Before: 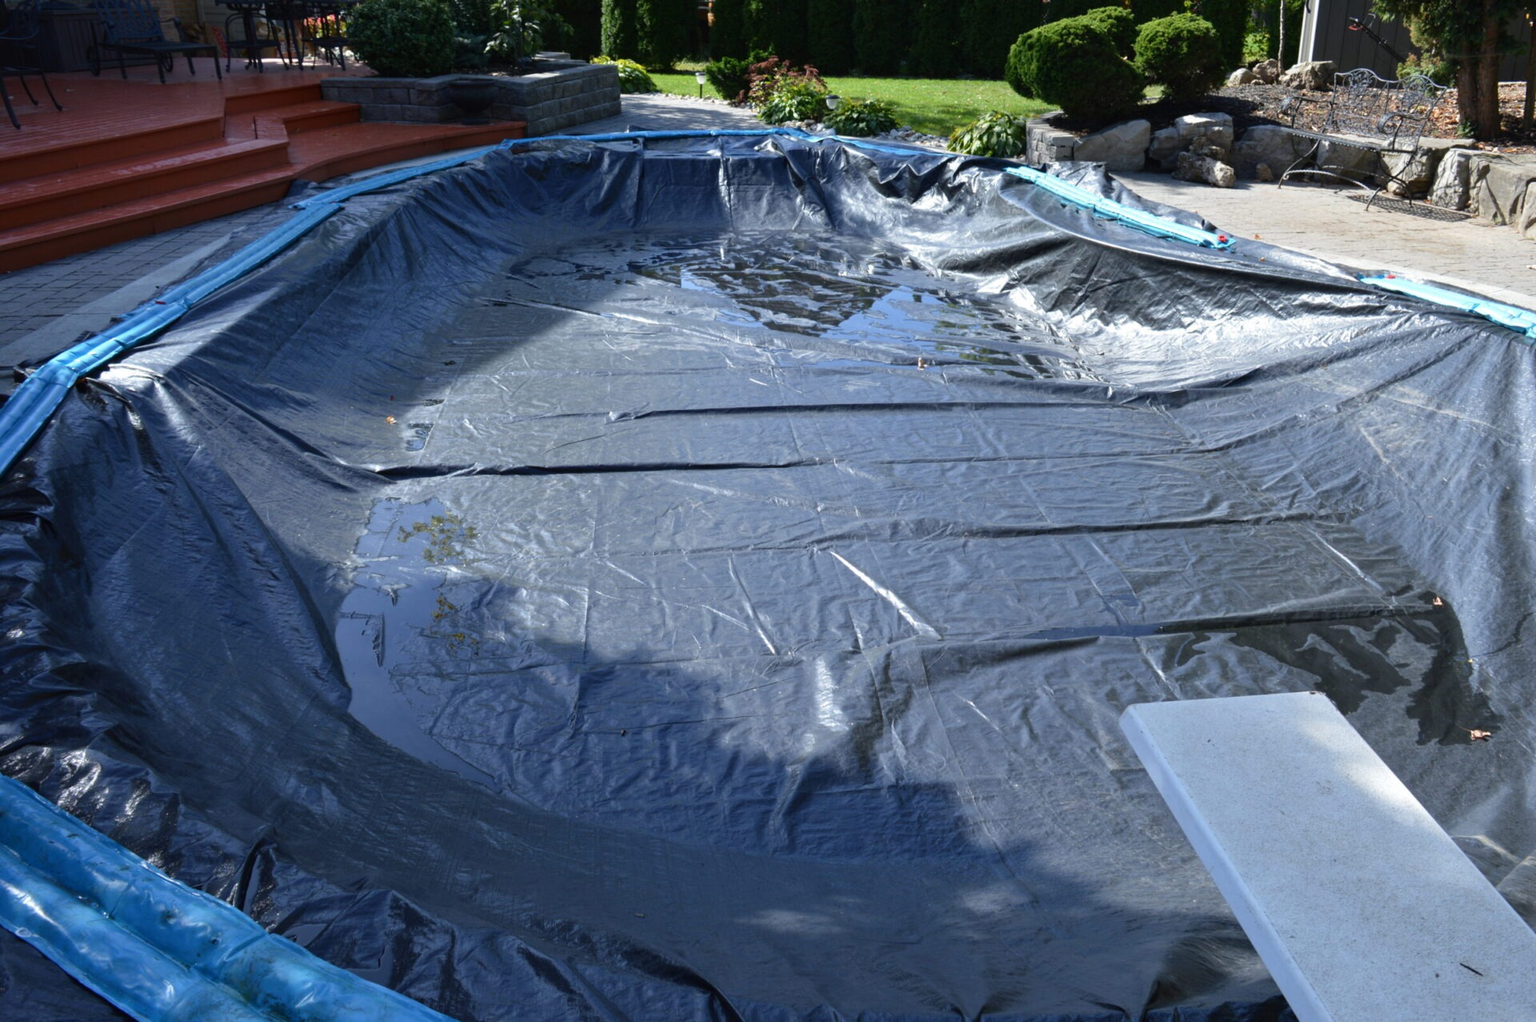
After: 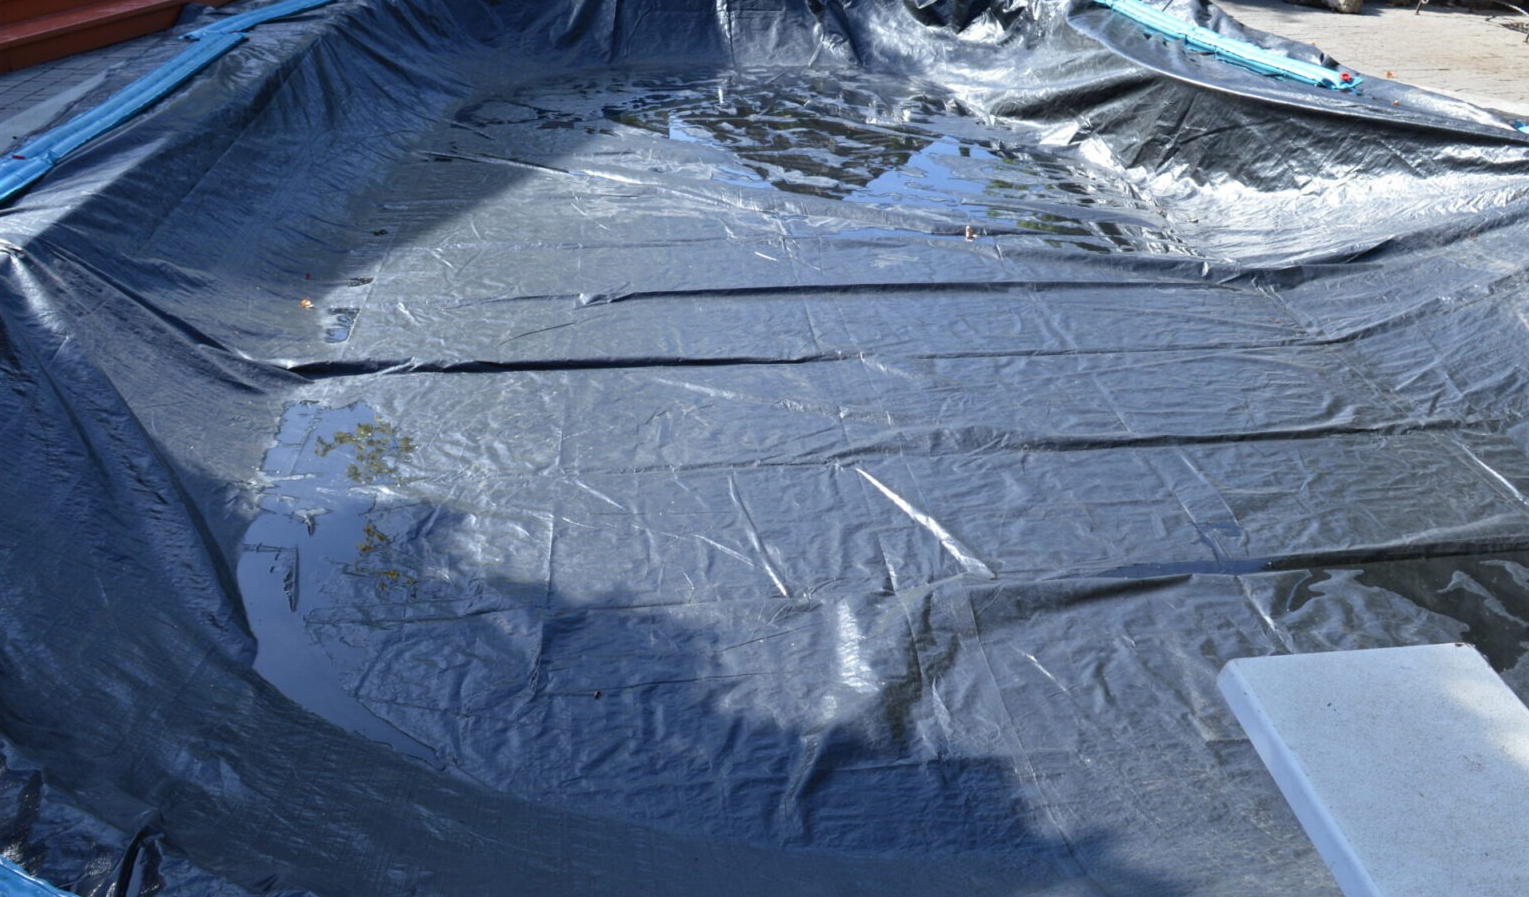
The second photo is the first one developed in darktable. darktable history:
crop: left 9.48%, top 17.357%, right 10.875%, bottom 12.376%
